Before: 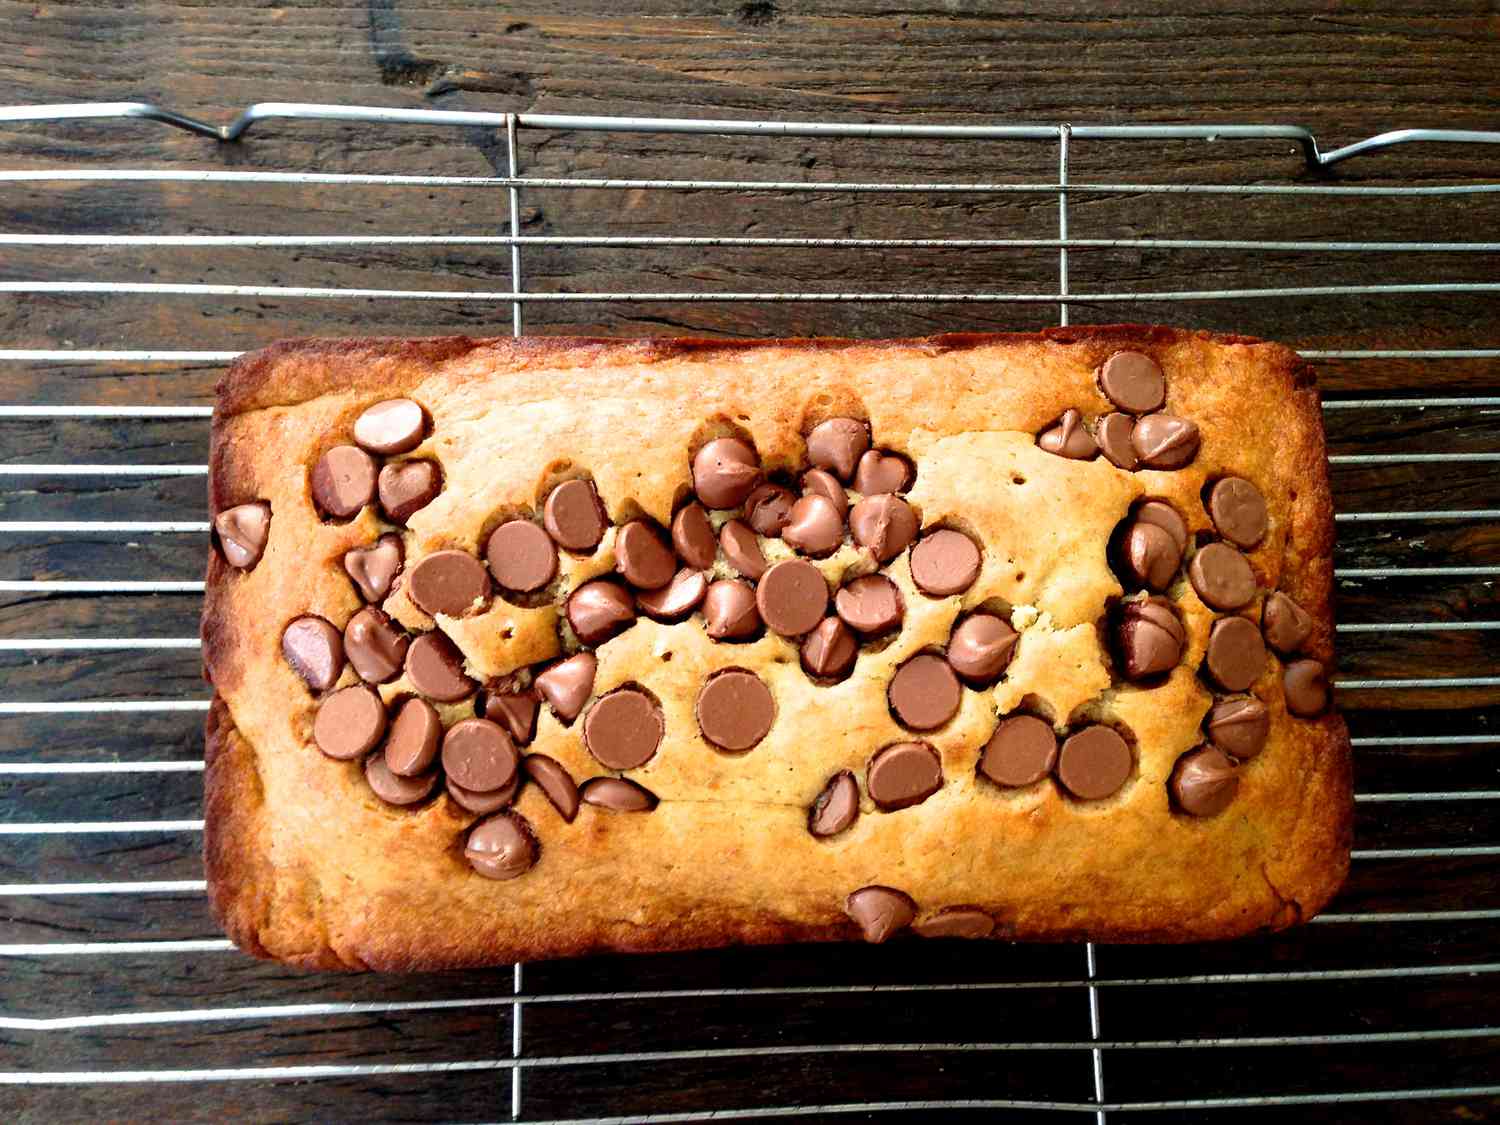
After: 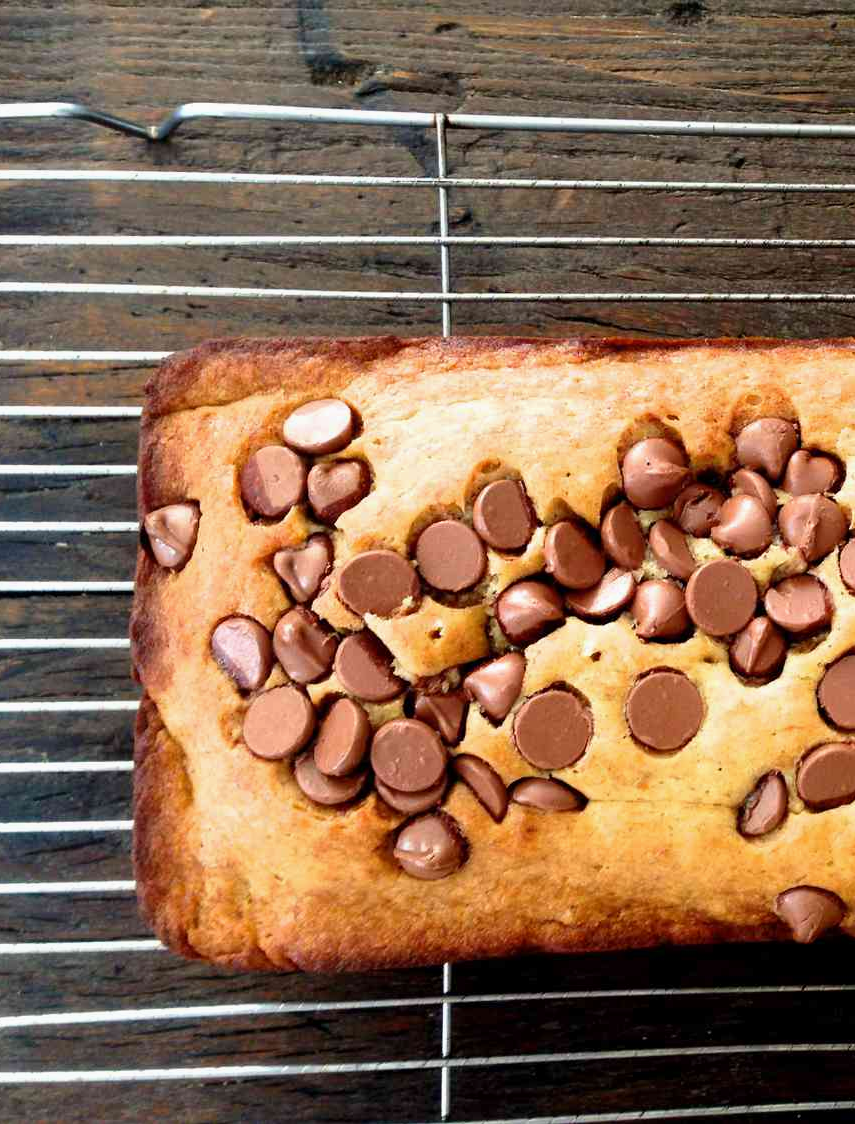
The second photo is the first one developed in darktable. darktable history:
crop: left 4.794%, right 38.169%
exposure: exposure -0.055 EV, compensate highlight preservation false
